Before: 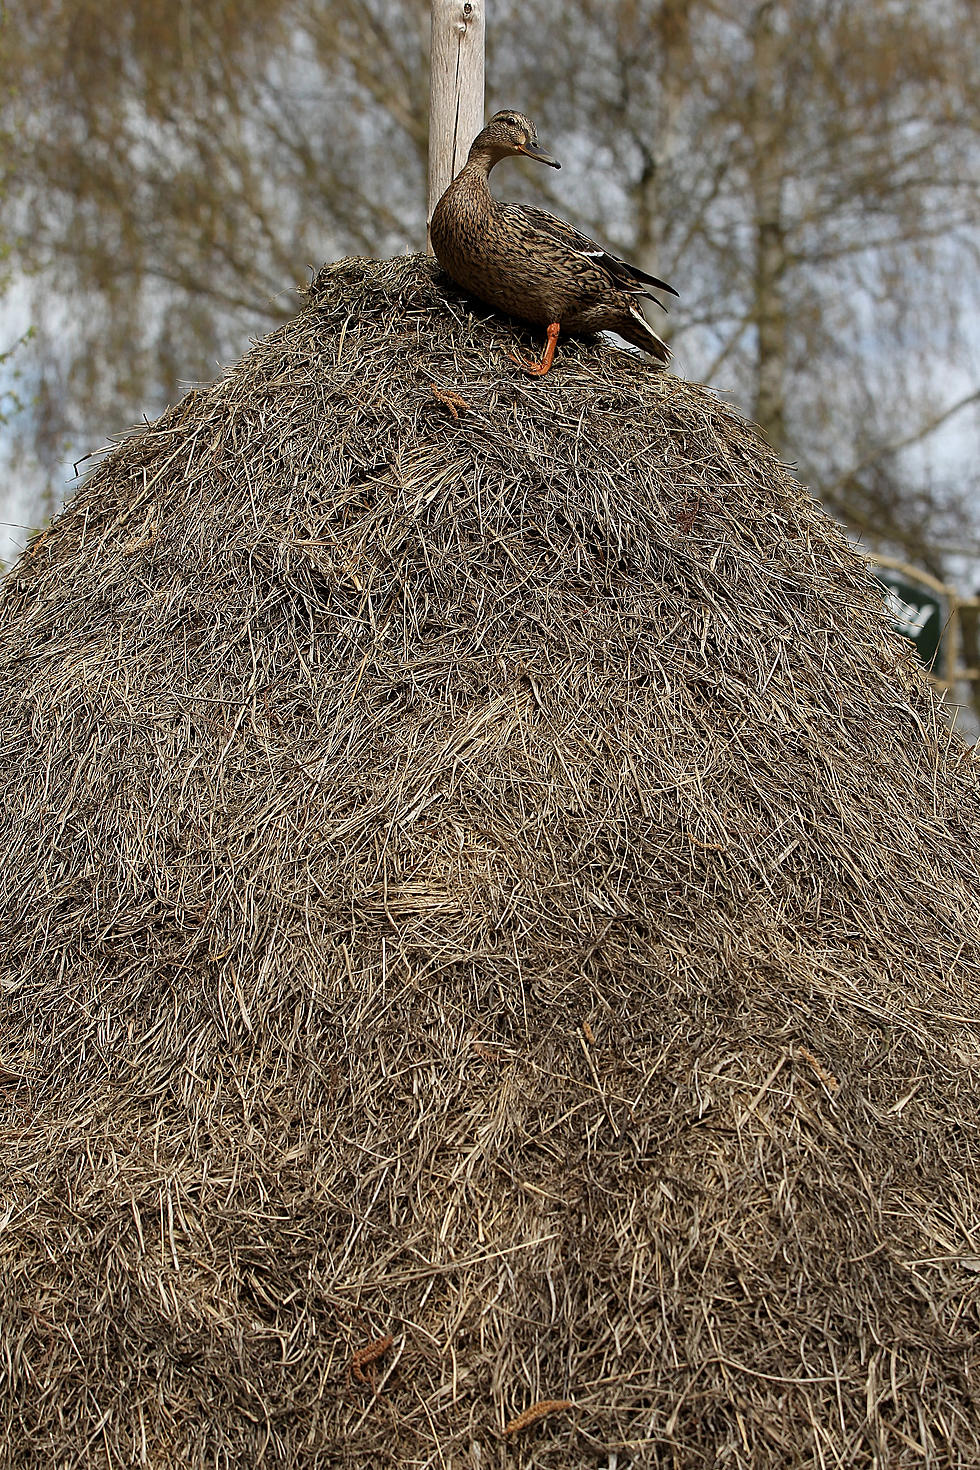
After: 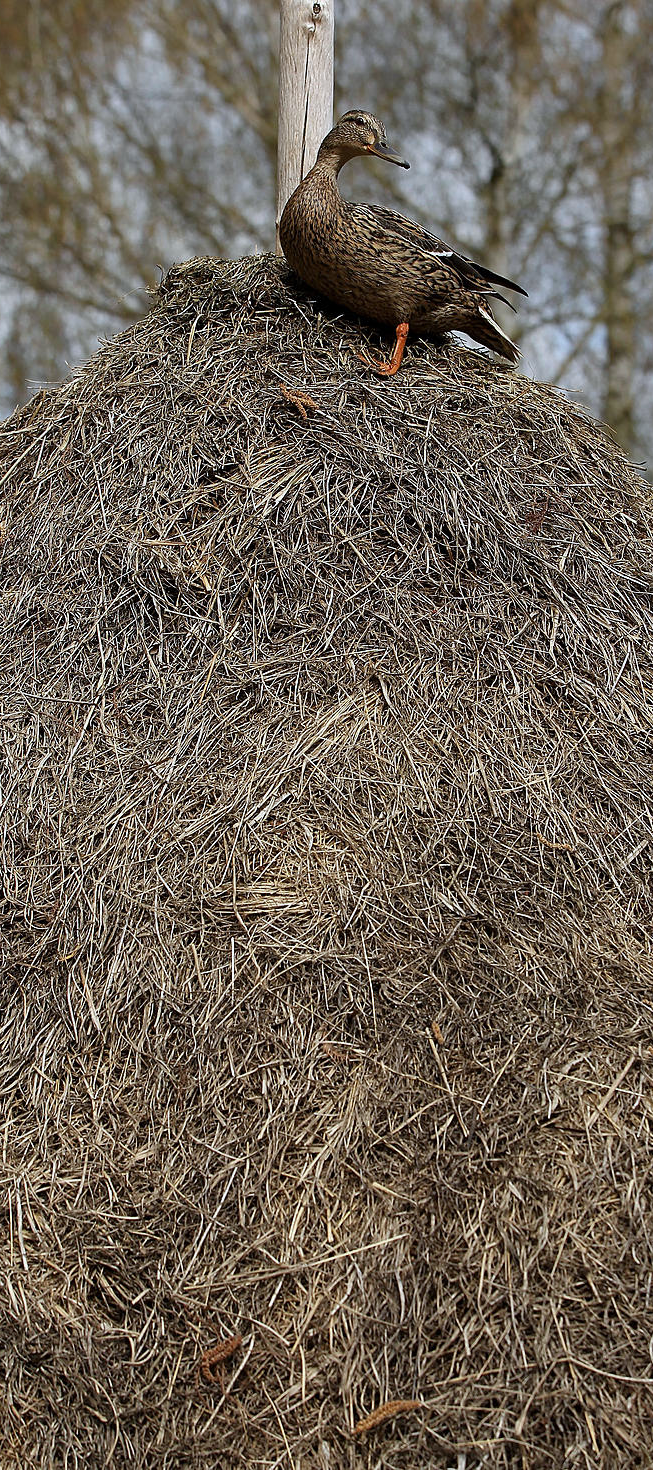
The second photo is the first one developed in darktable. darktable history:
crop: left 15.419%, right 17.914%
white balance: red 0.976, blue 1.04
